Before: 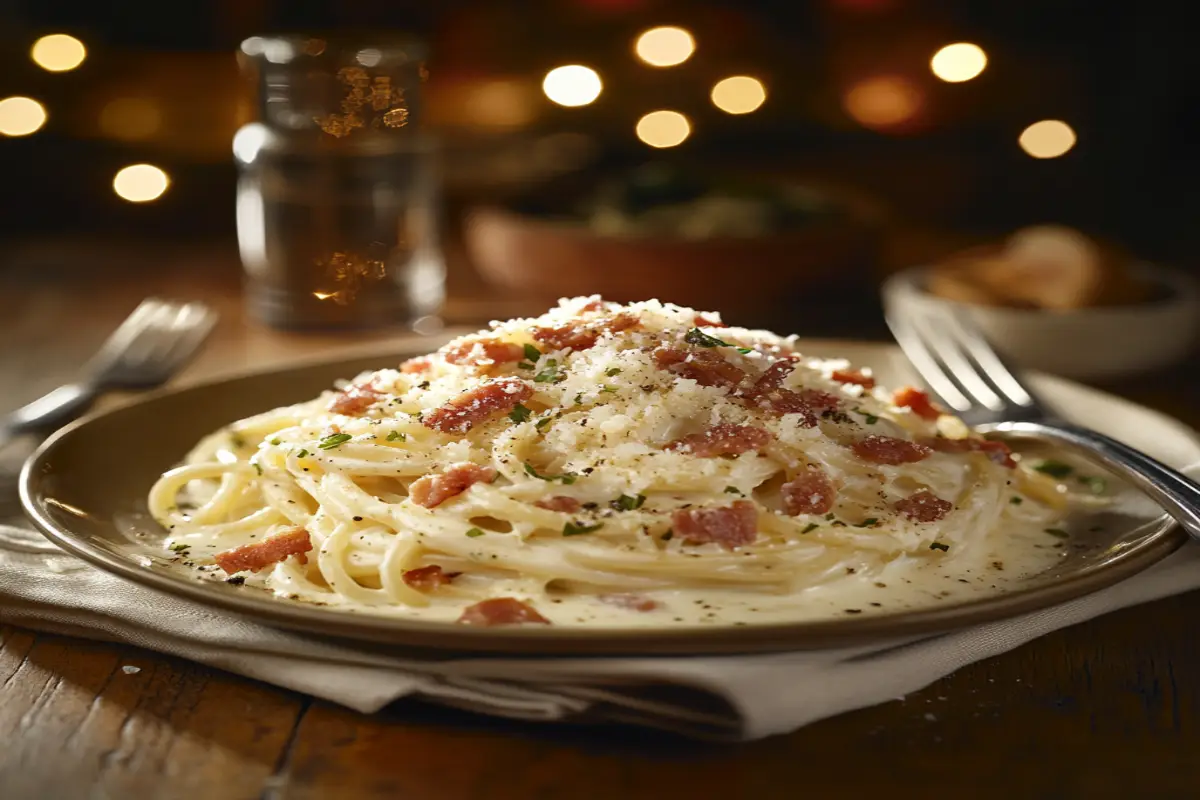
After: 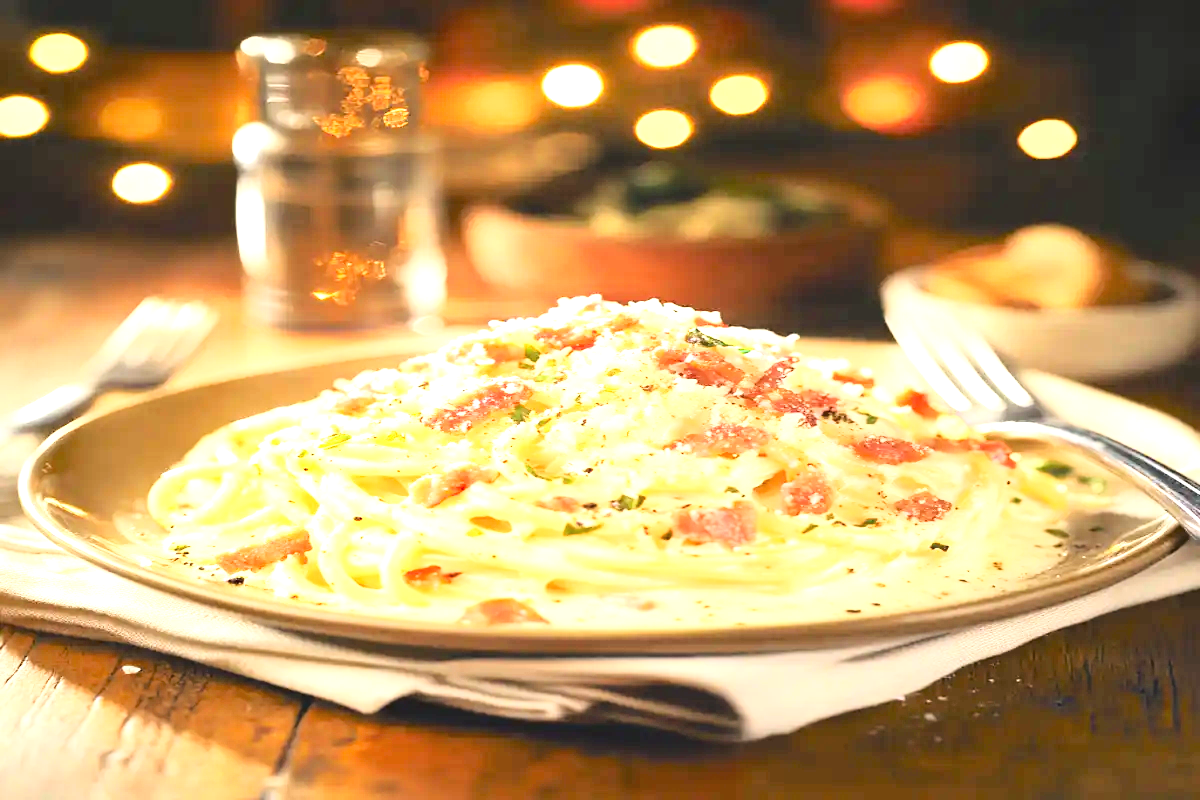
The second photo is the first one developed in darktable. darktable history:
base curve: curves: ch0 [(0, 0) (0.028, 0.03) (0.121, 0.232) (0.46, 0.748) (0.859, 0.968) (1, 1)]
exposure: black level correction 0, exposure 2.327 EV, compensate exposure bias true, compensate highlight preservation false
